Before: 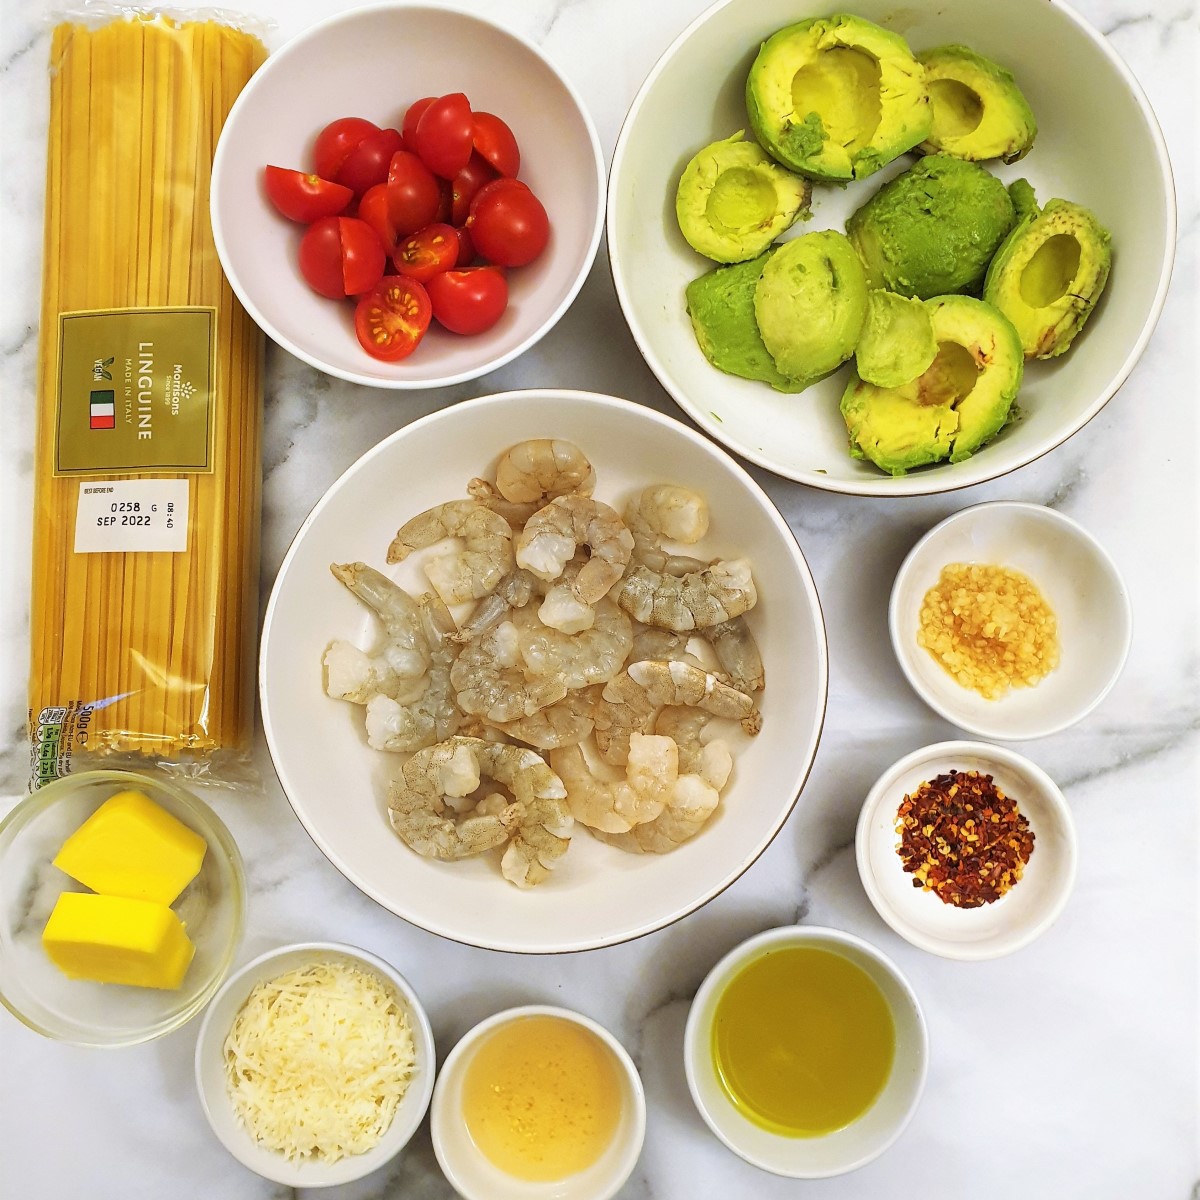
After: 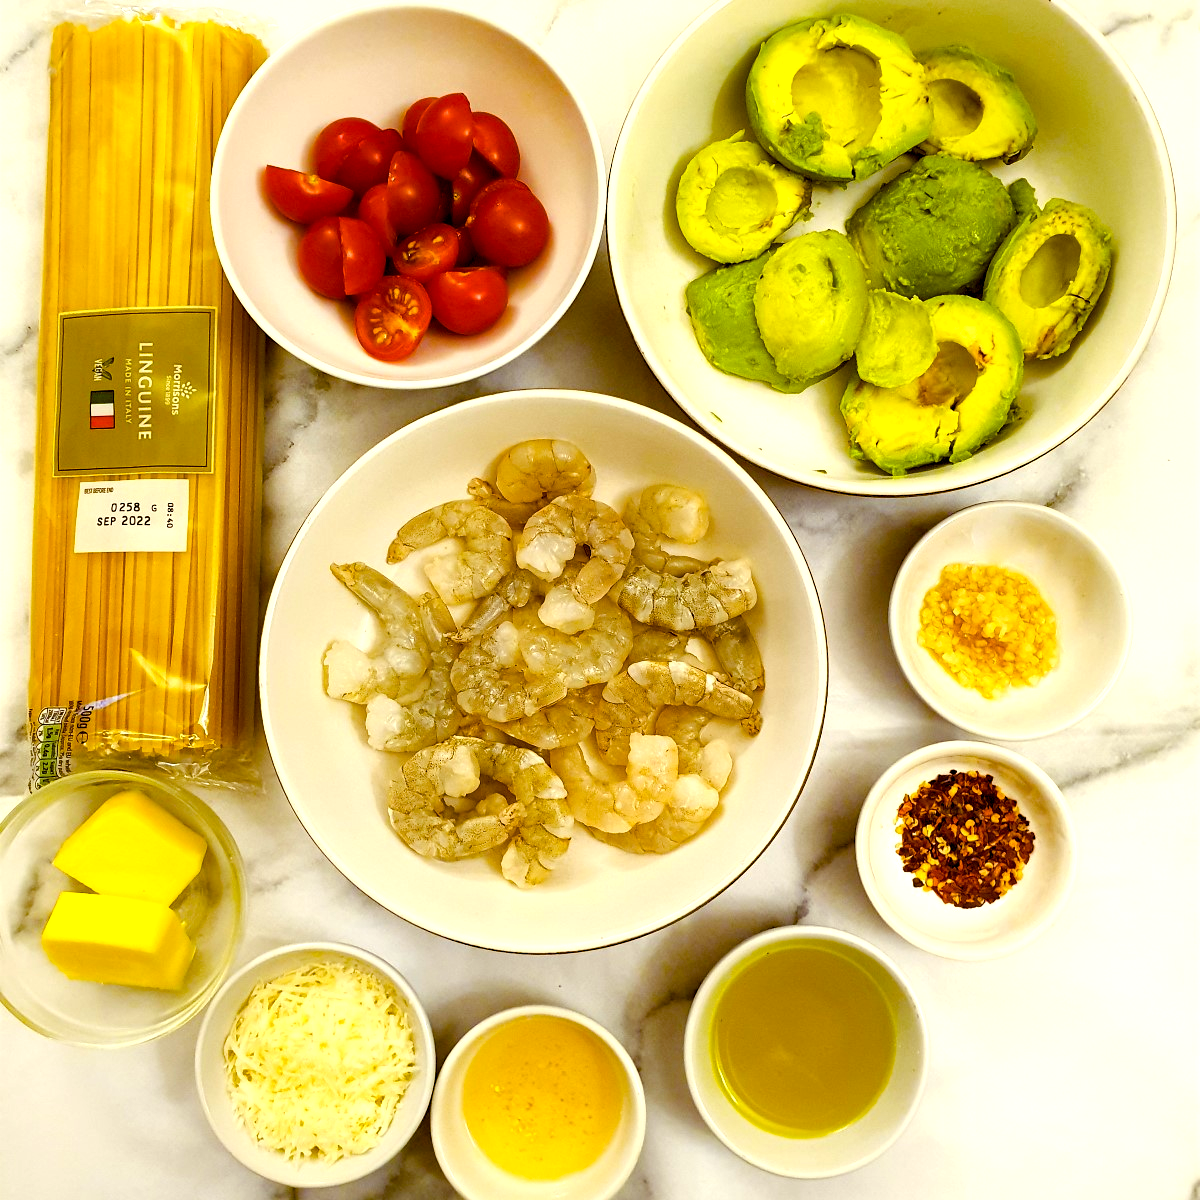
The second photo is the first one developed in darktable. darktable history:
haze removal: compatibility mode true, adaptive false
color balance: lift [1.001, 1.007, 1, 0.993], gamma [1.023, 1.026, 1.01, 0.974], gain [0.964, 1.059, 1.073, 0.927]
color balance rgb: shadows lift › luminance -21.66%, shadows lift › chroma 6.57%, shadows lift › hue 270°, power › chroma 0.68%, power › hue 60°, highlights gain › luminance 6.08%, highlights gain › chroma 1.33%, highlights gain › hue 90°, global offset › luminance -0.87%, perceptual saturation grading › global saturation 26.86%, perceptual saturation grading › highlights -28.39%, perceptual saturation grading › mid-tones 15.22%, perceptual saturation grading › shadows 33.98%, perceptual brilliance grading › highlights 10%, perceptual brilliance grading › mid-tones 5%
